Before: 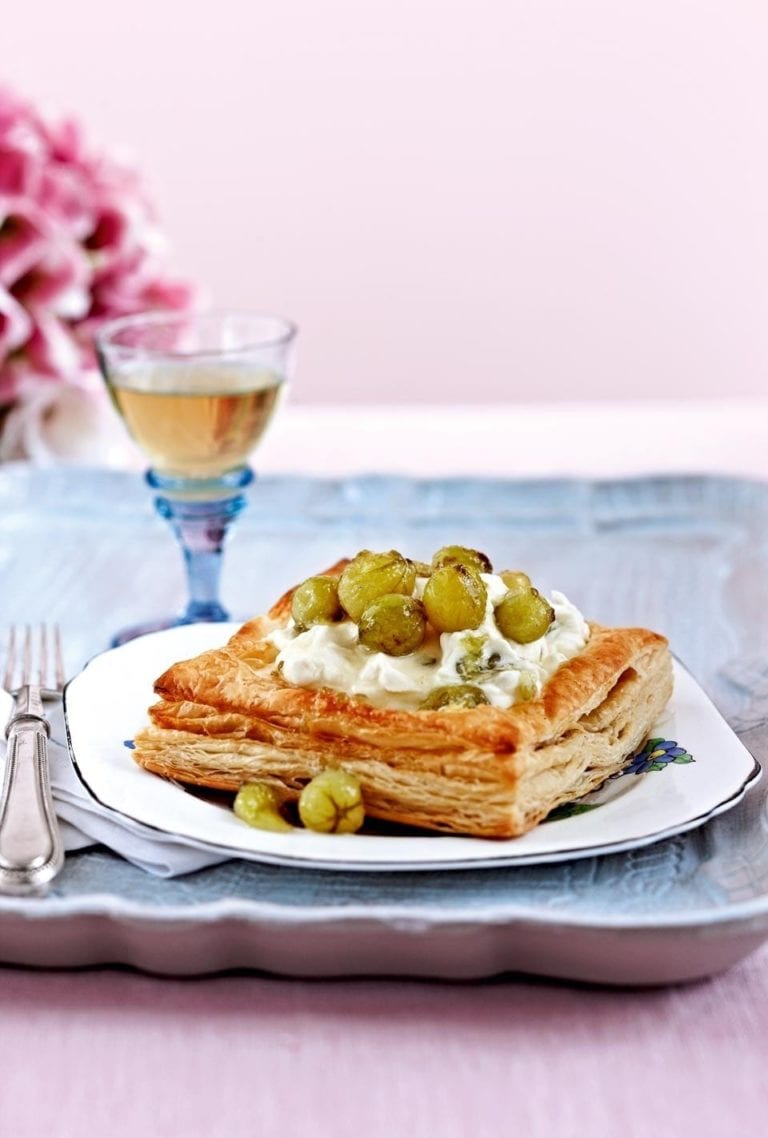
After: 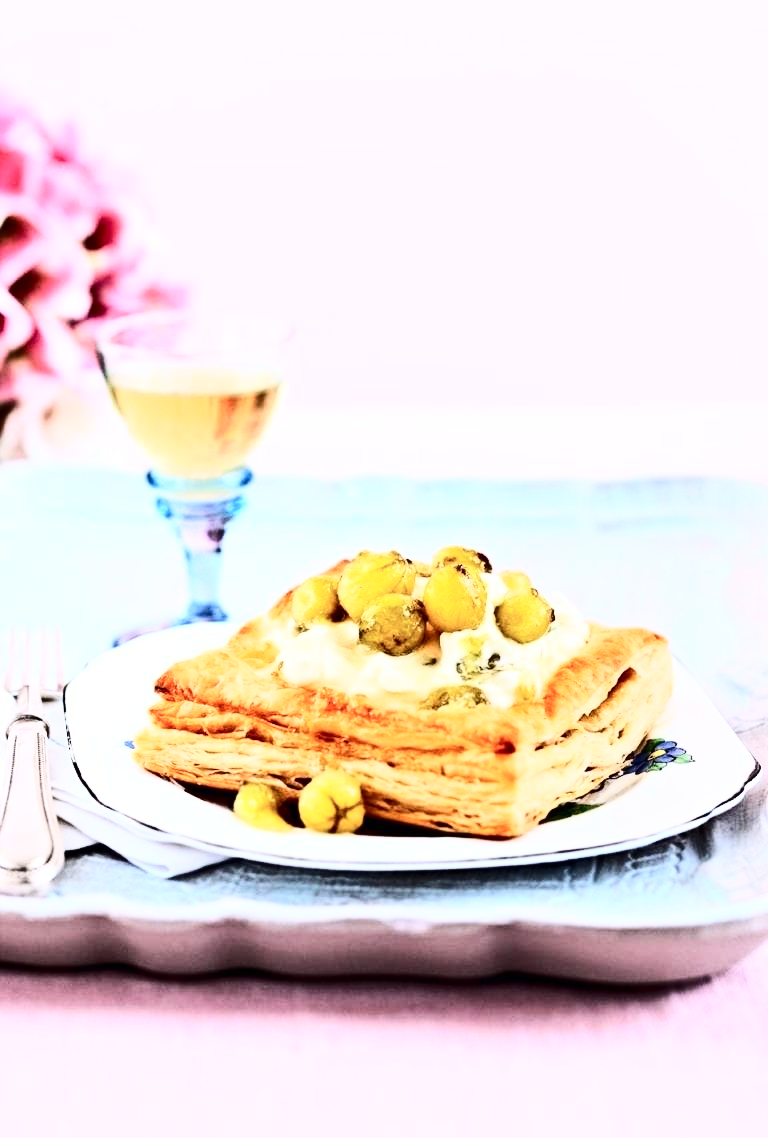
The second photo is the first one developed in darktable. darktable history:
white balance: red 1, blue 1
contrast brightness saturation: contrast 0.39, brightness 0.1
base curve: curves: ch0 [(0, 0) (0.028, 0.03) (0.121, 0.232) (0.46, 0.748) (0.859, 0.968) (1, 1)]
